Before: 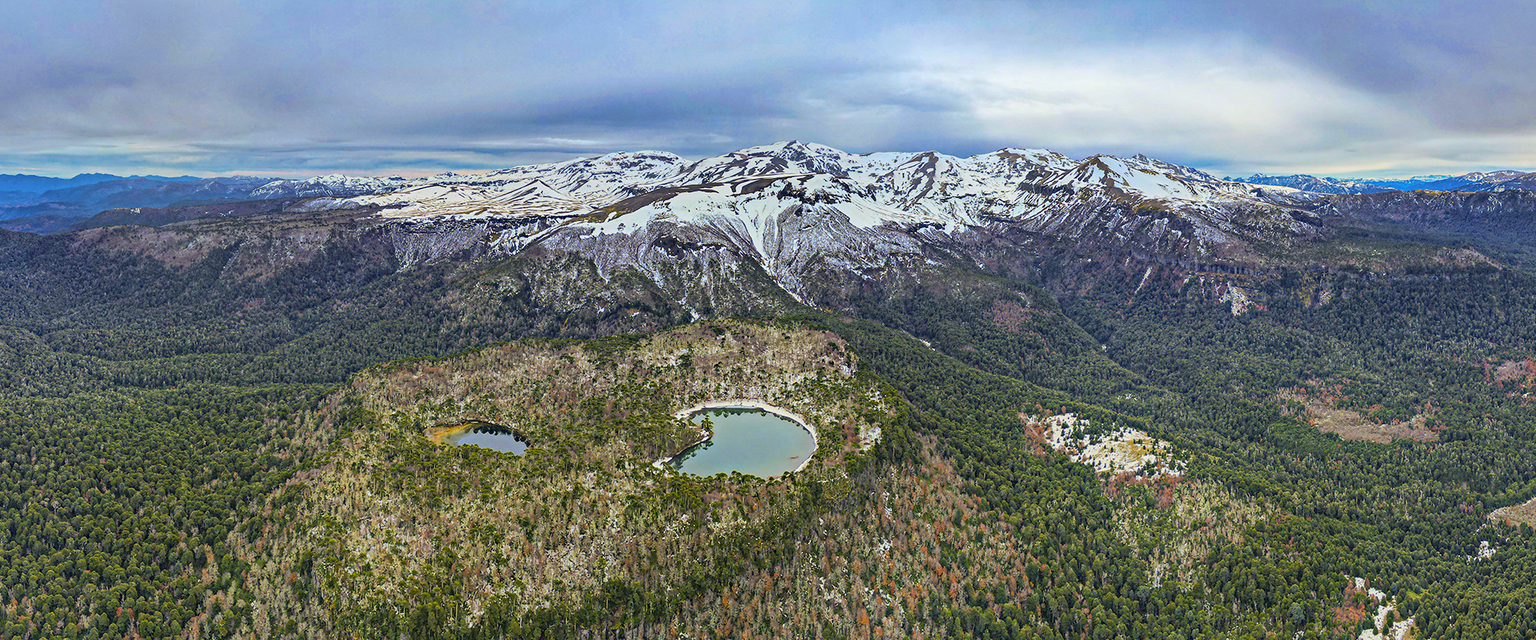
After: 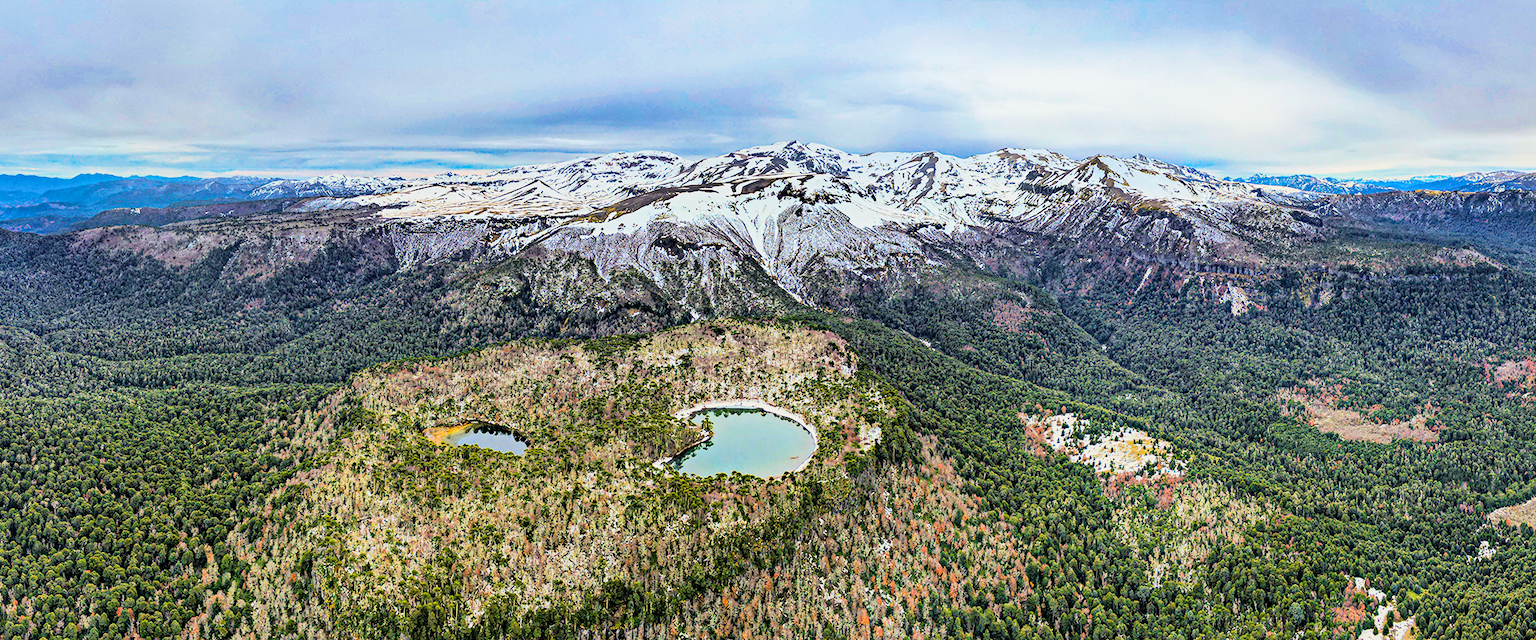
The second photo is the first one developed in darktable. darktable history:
exposure: black level correction 0, exposure 0.7 EV, compensate exposure bias true, compensate highlight preservation false
filmic rgb: black relative exposure -5 EV, hardness 2.88, contrast 1.4, highlights saturation mix -30%
